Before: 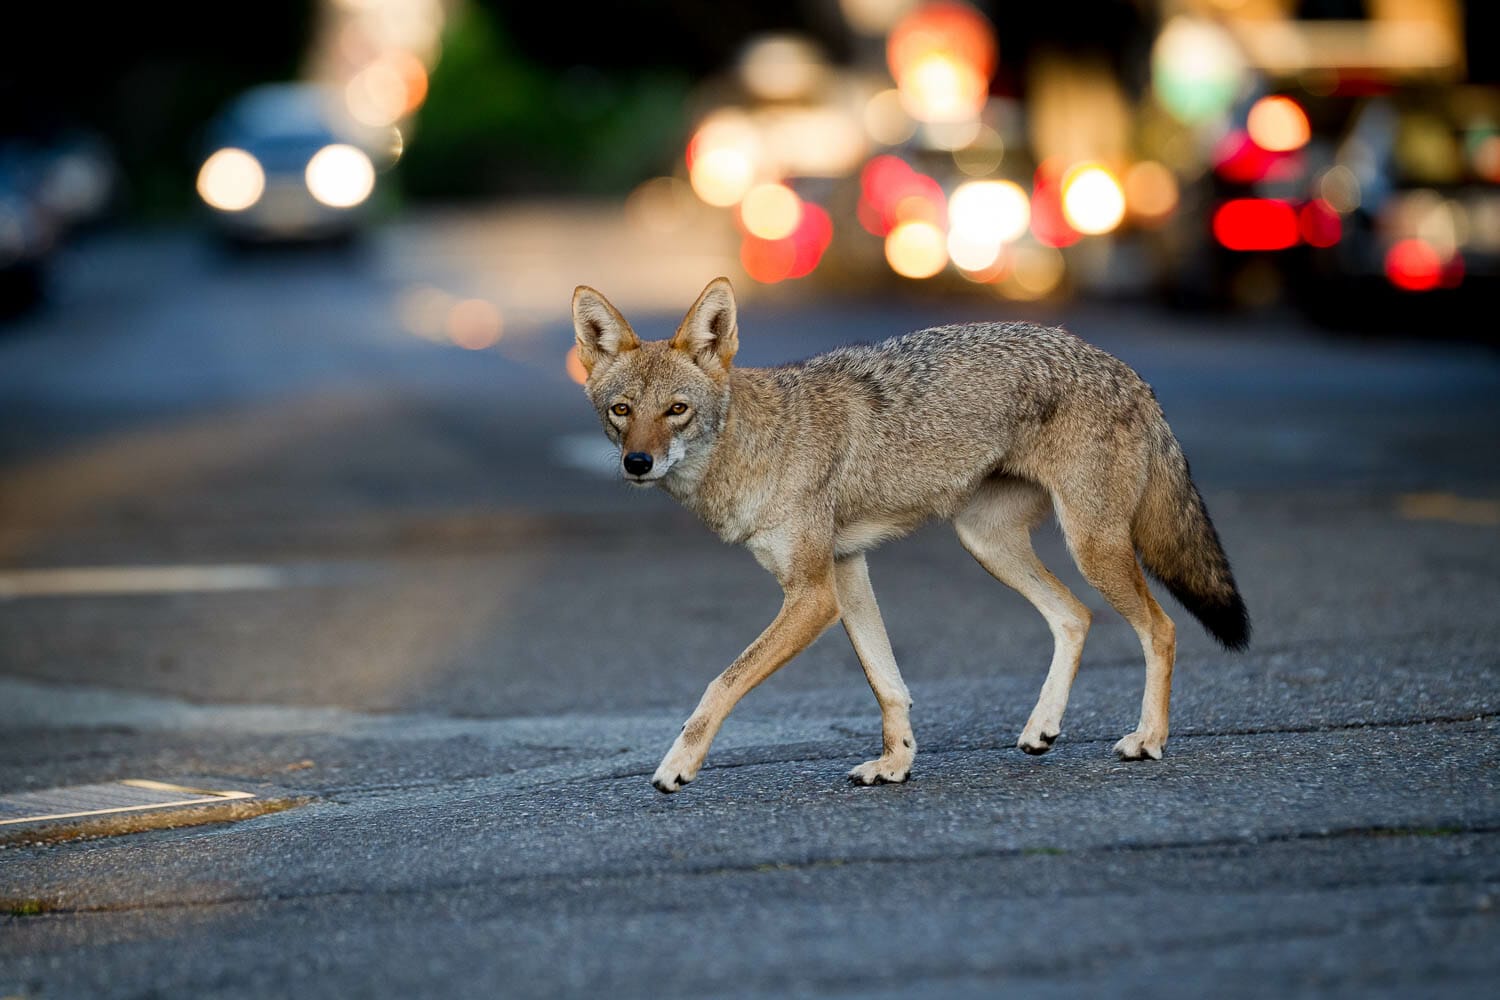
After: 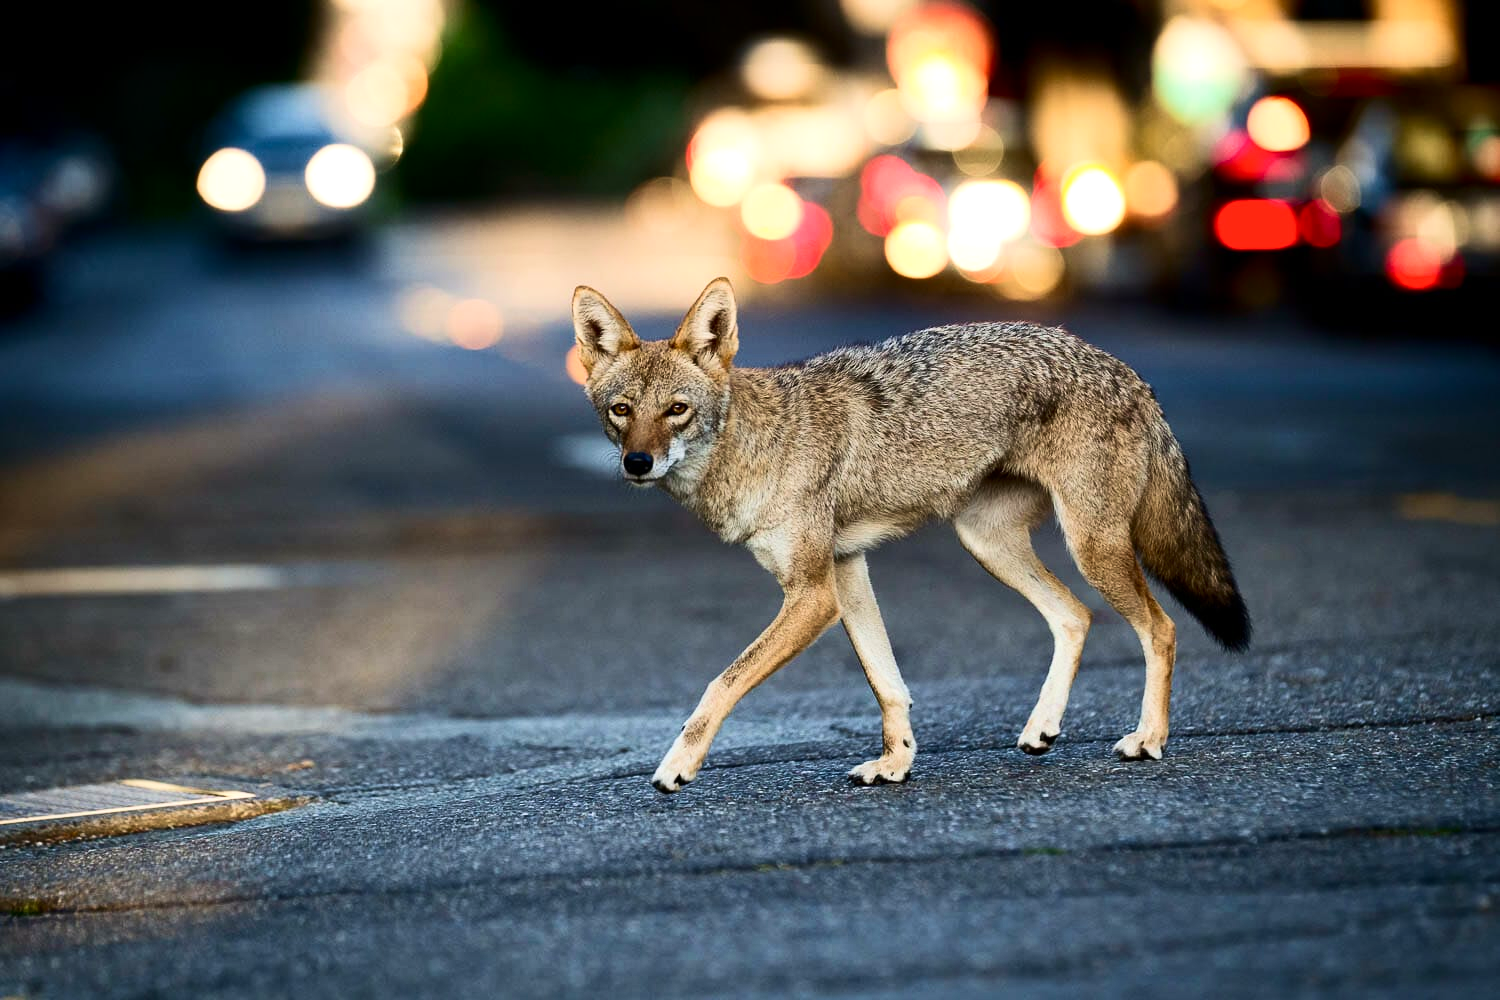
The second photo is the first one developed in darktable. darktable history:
exposure: black level correction 0, exposure 0.2 EV, compensate exposure bias true, compensate highlight preservation false
contrast brightness saturation: contrast 0.28
velvia: on, module defaults
